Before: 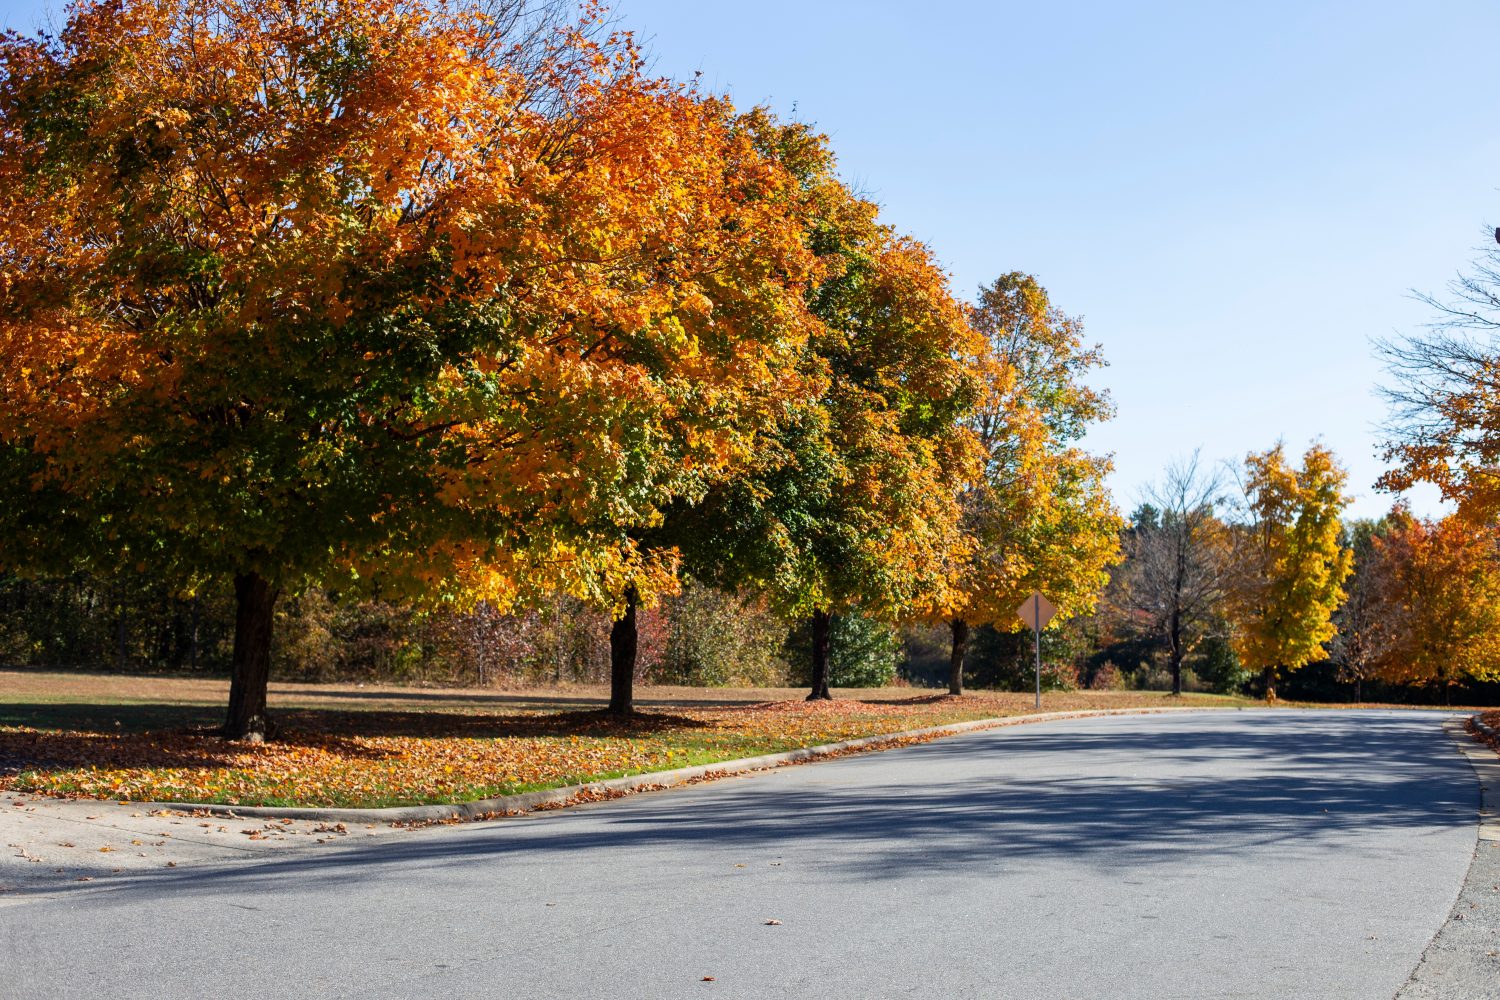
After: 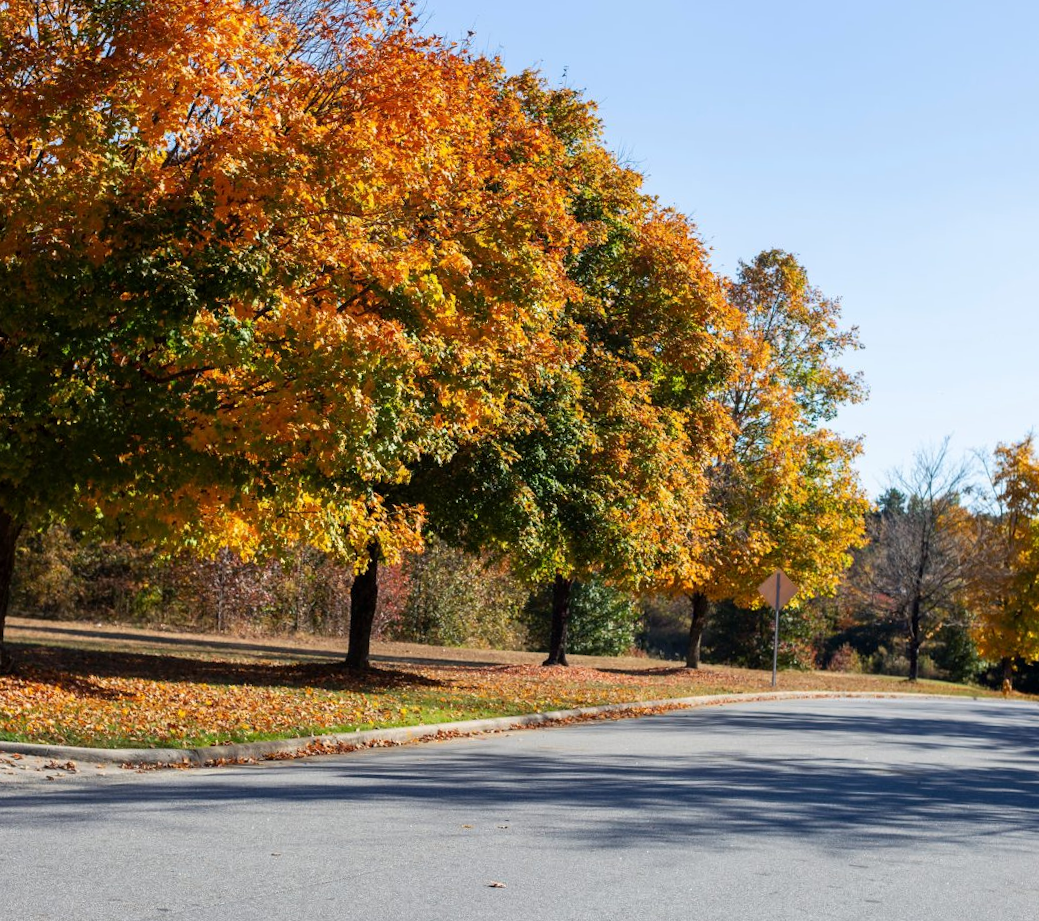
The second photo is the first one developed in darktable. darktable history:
crop and rotate: angle -3.28°, left 14.075%, top 0.015%, right 10.767%, bottom 0.088%
